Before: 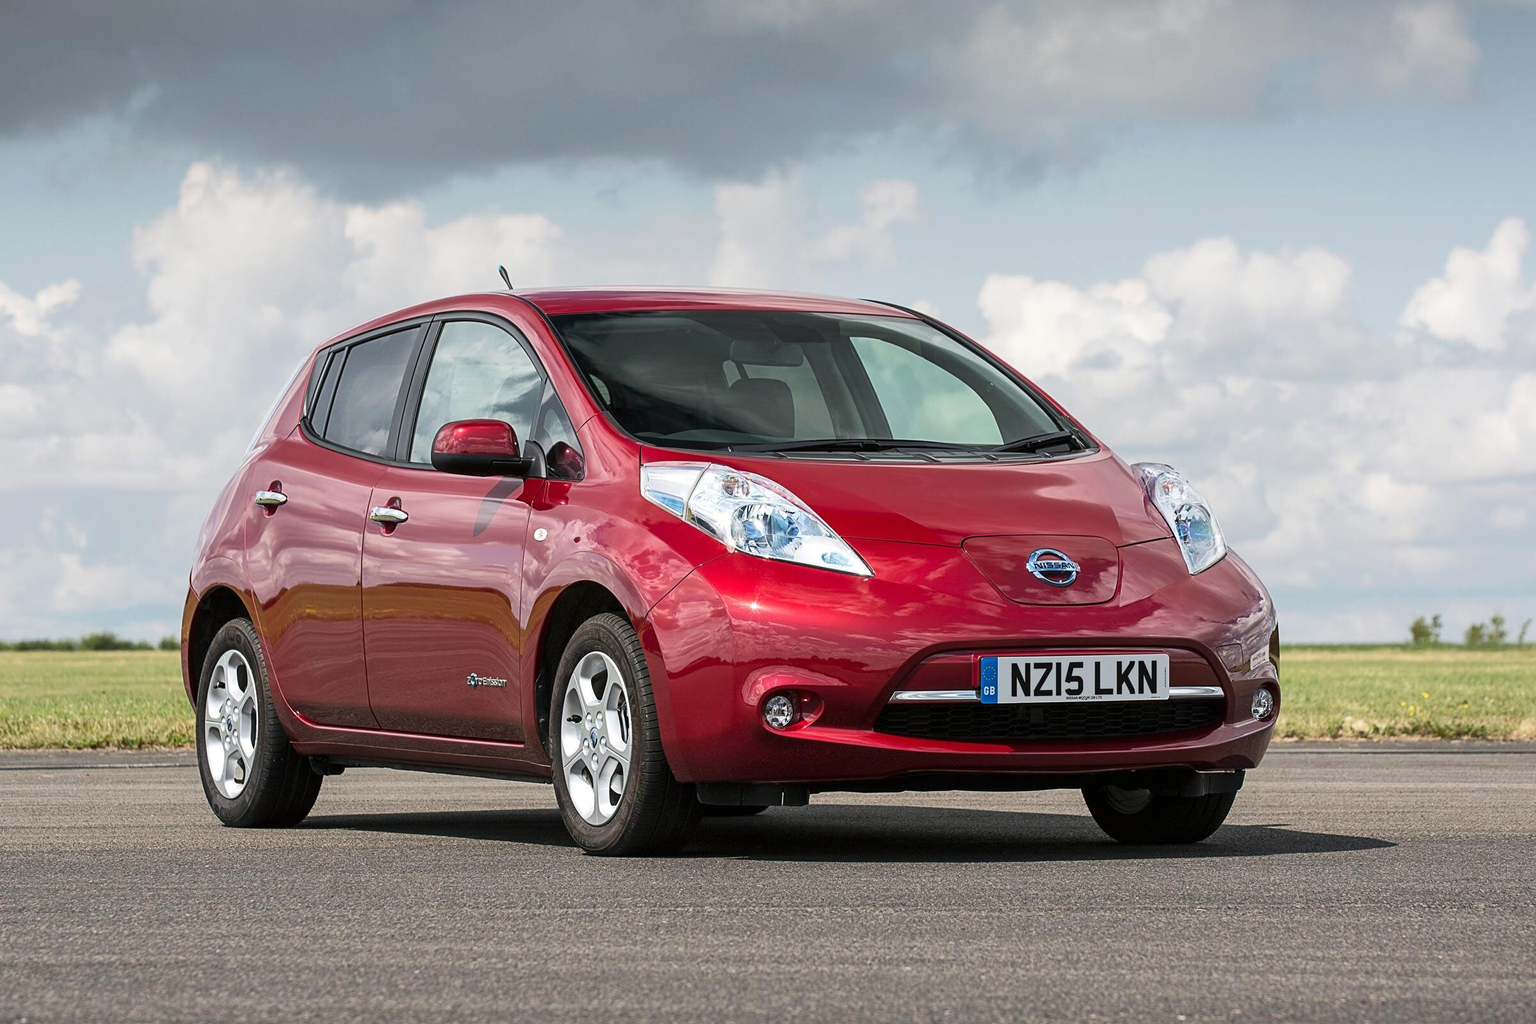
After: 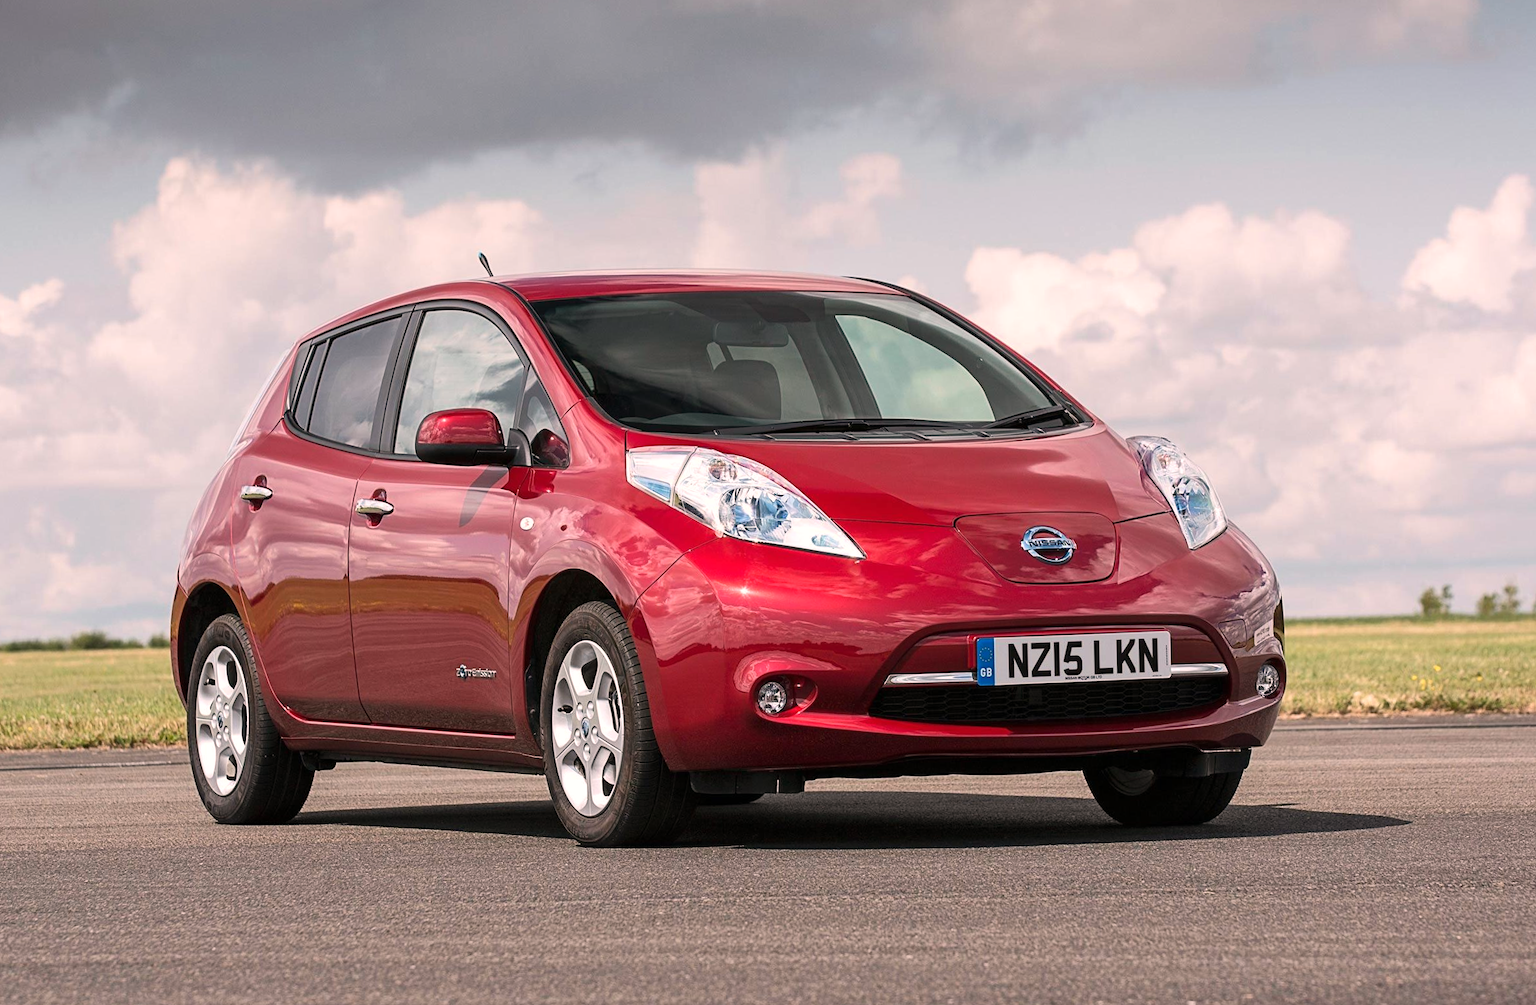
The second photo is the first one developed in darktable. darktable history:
rotate and perspective: rotation -1.32°, lens shift (horizontal) -0.031, crop left 0.015, crop right 0.985, crop top 0.047, crop bottom 0.982
white balance: red 1.127, blue 0.943
color correction: highlights a* -0.137, highlights b* -5.91, shadows a* -0.137, shadows b* -0.137
